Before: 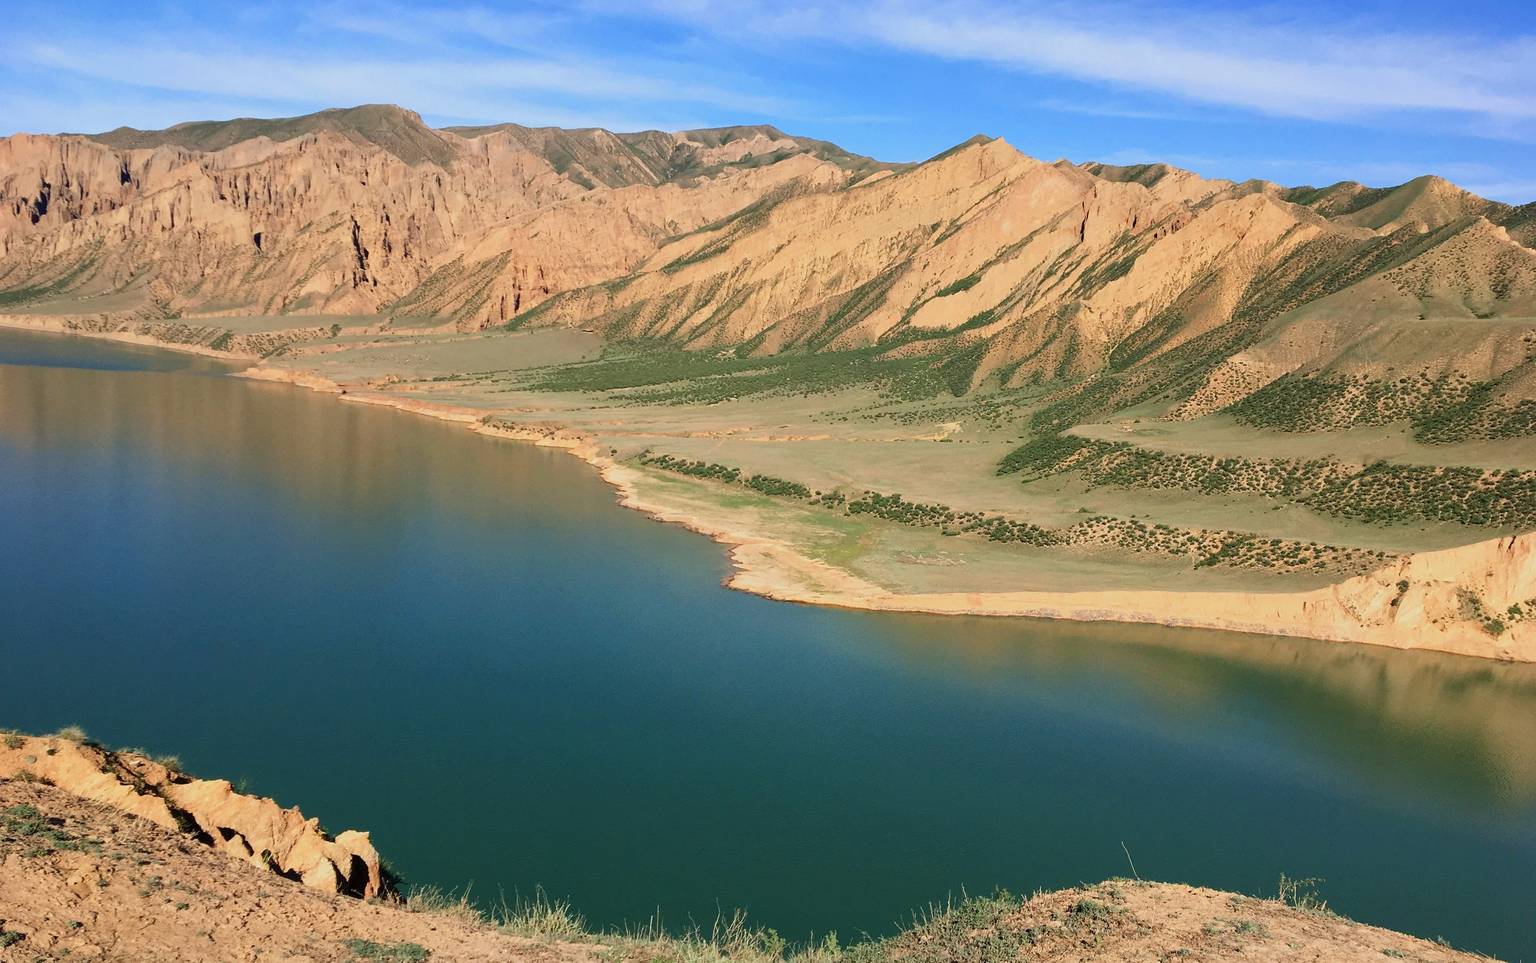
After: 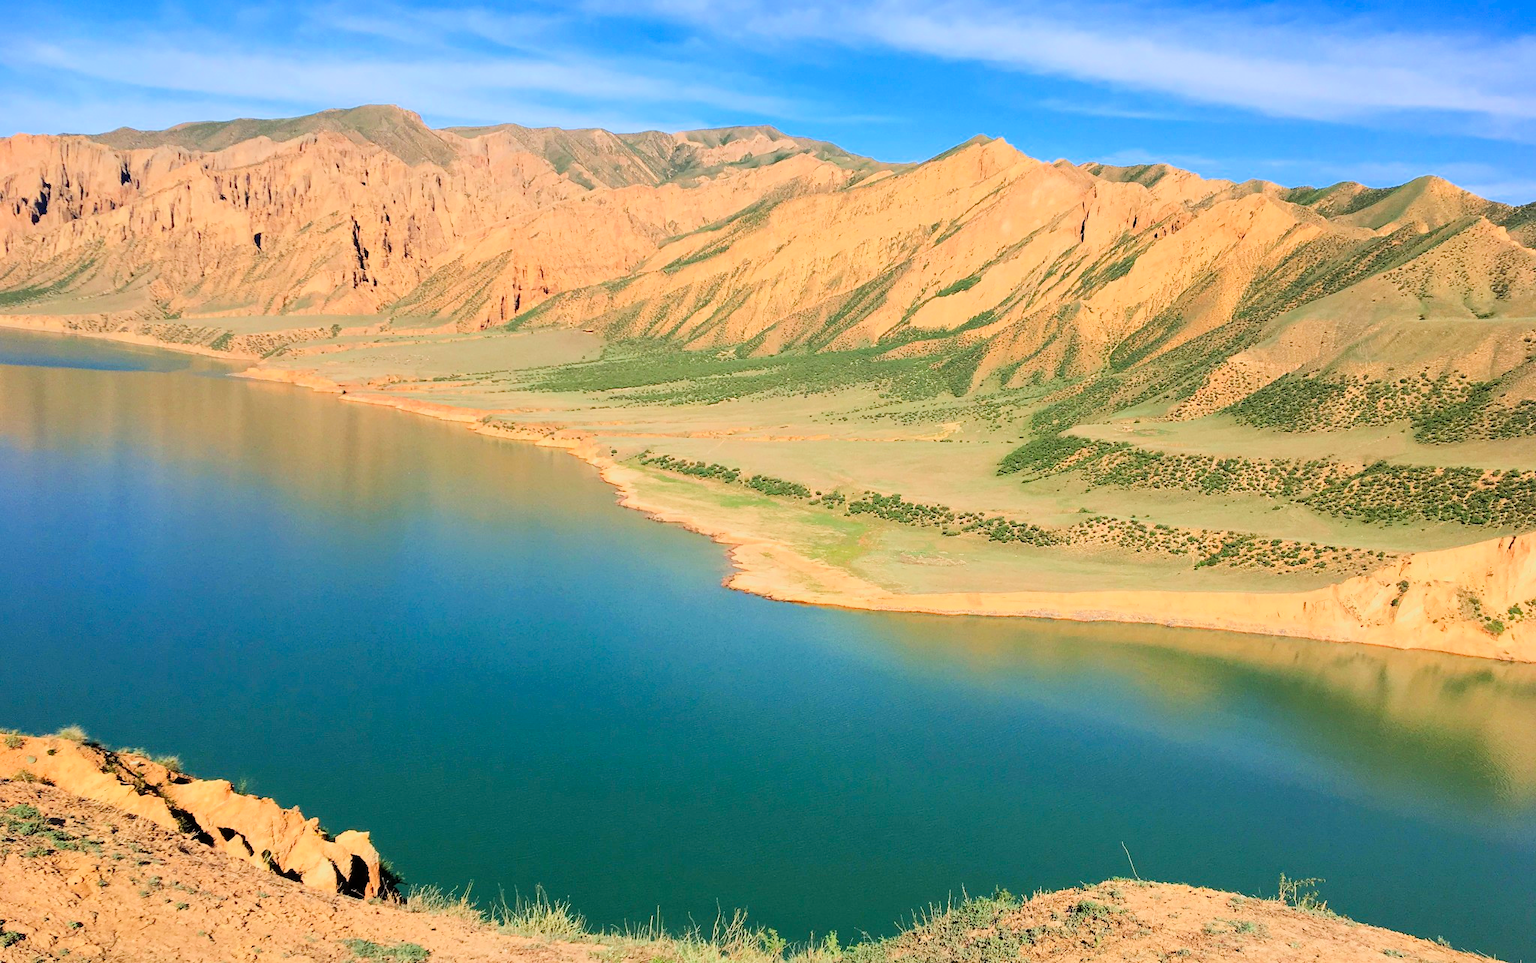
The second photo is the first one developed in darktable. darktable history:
contrast brightness saturation: contrast 0.088, saturation 0.268
exposure: exposure 1 EV, compensate highlight preservation false
filmic rgb: black relative exposure -7.36 EV, white relative exposure 5.06 EV, hardness 3.21, color science v6 (2022)
